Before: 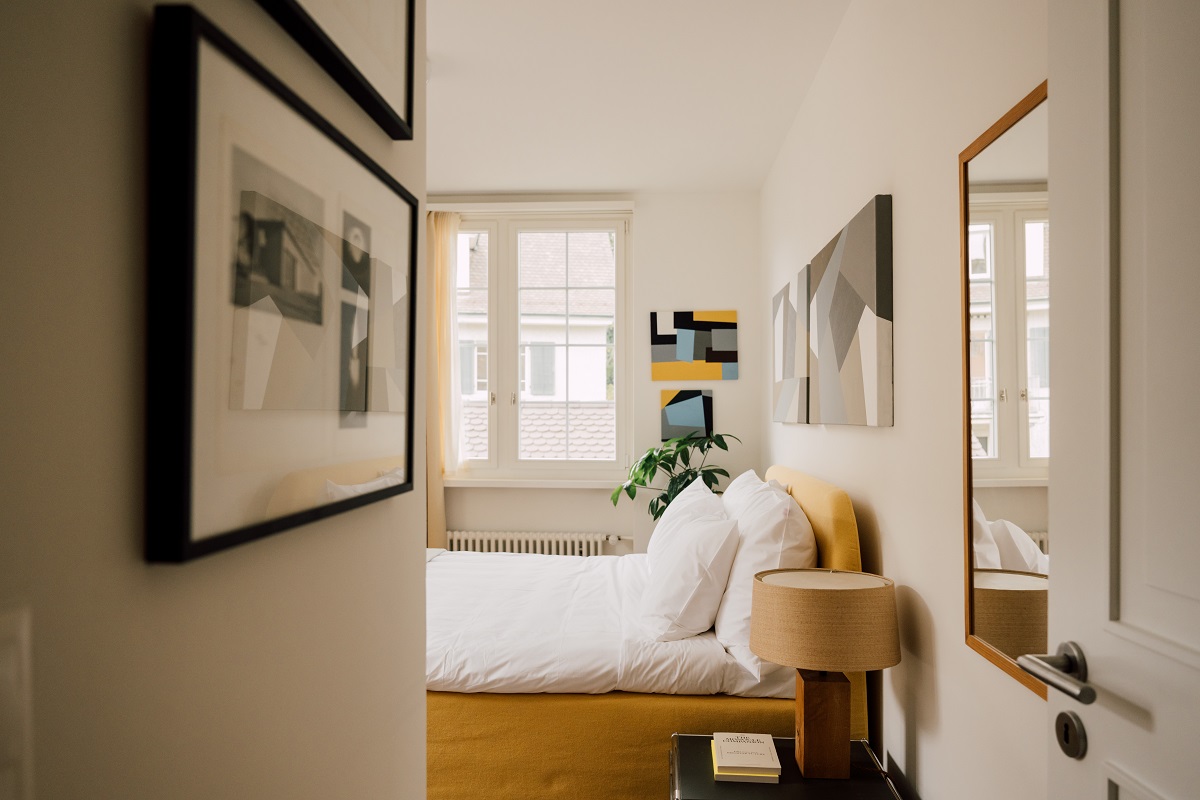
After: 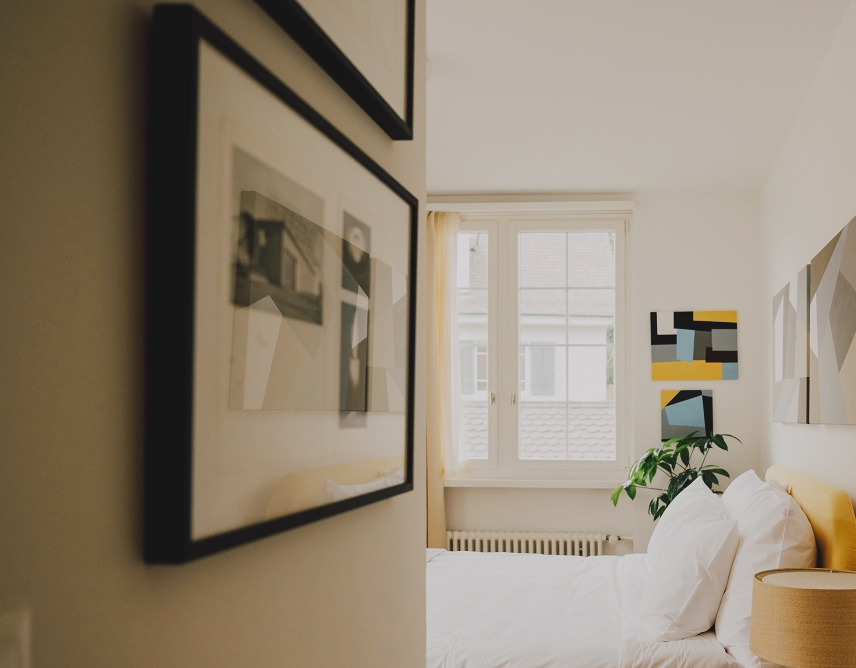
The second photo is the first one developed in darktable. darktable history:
crop: right 28.607%, bottom 16.432%
exposure: black level correction -0.024, exposure -0.119 EV, compensate highlight preservation false
filmic rgb: middle gray luminance 28.79%, black relative exposure -10.23 EV, white relative exposure 5.5 EV, threshold 2.94 EV, target black luminance 0%, hardness 3.97, latitude 2.47%, contrast 1.125, highlights saturation mix 4.94%, shadows ↔ highlights balance 15.86%, preserve chrominance no, color science v4 (2020), enable highlight reconstruction true
